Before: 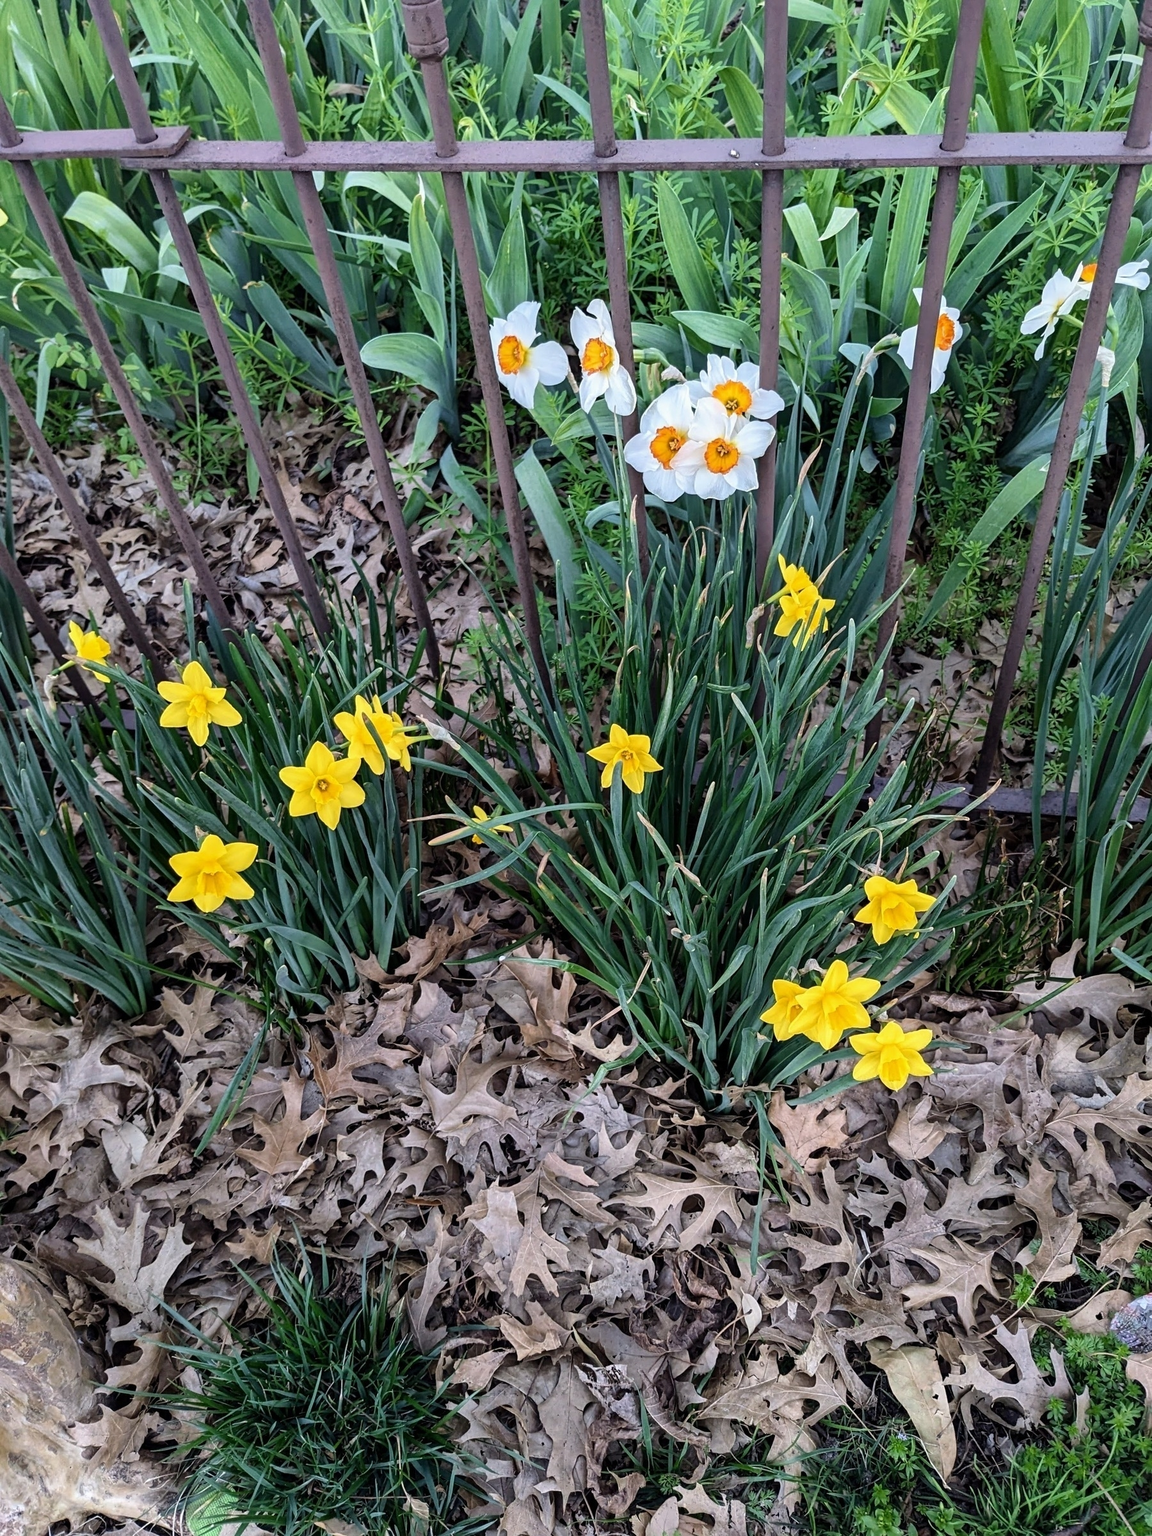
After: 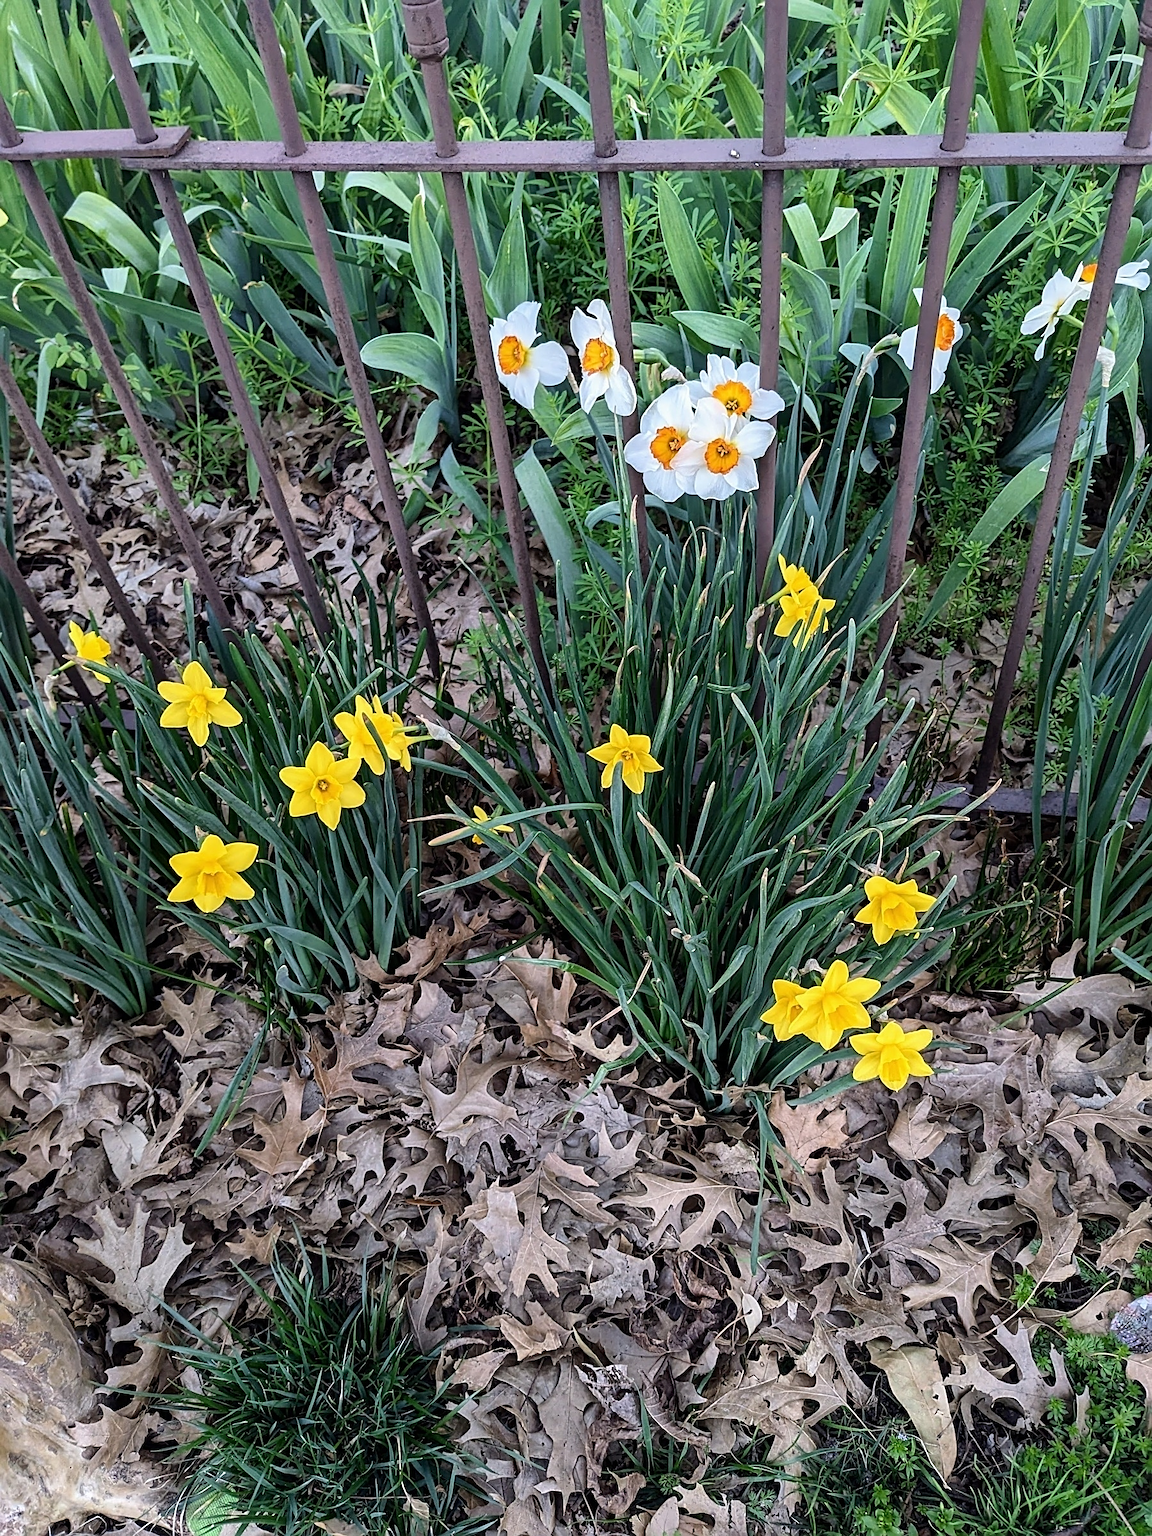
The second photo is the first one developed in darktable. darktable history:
contrast brightness saturation: contrast 0.049
sharpen: on, module defaults
